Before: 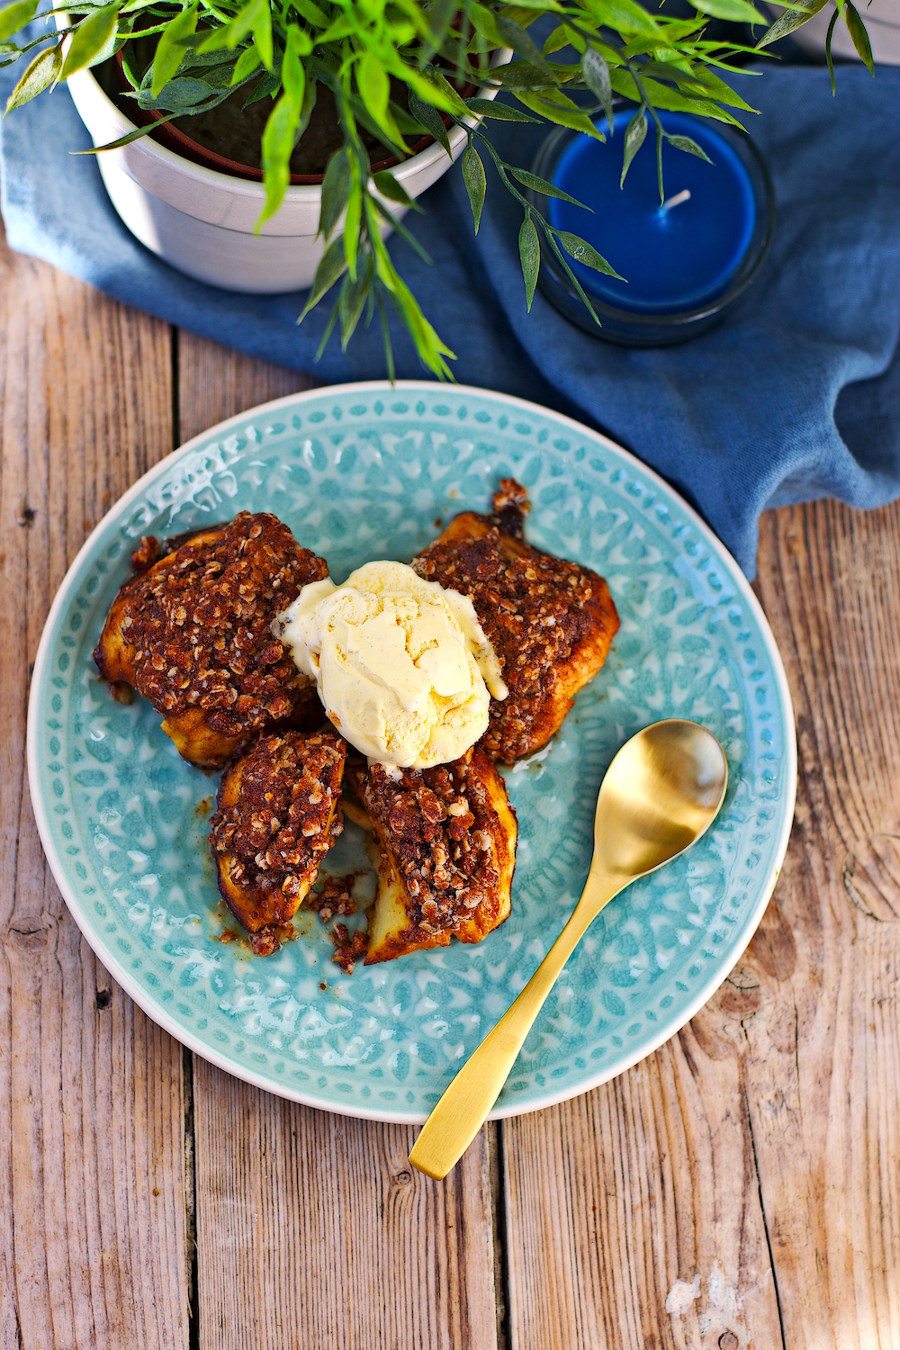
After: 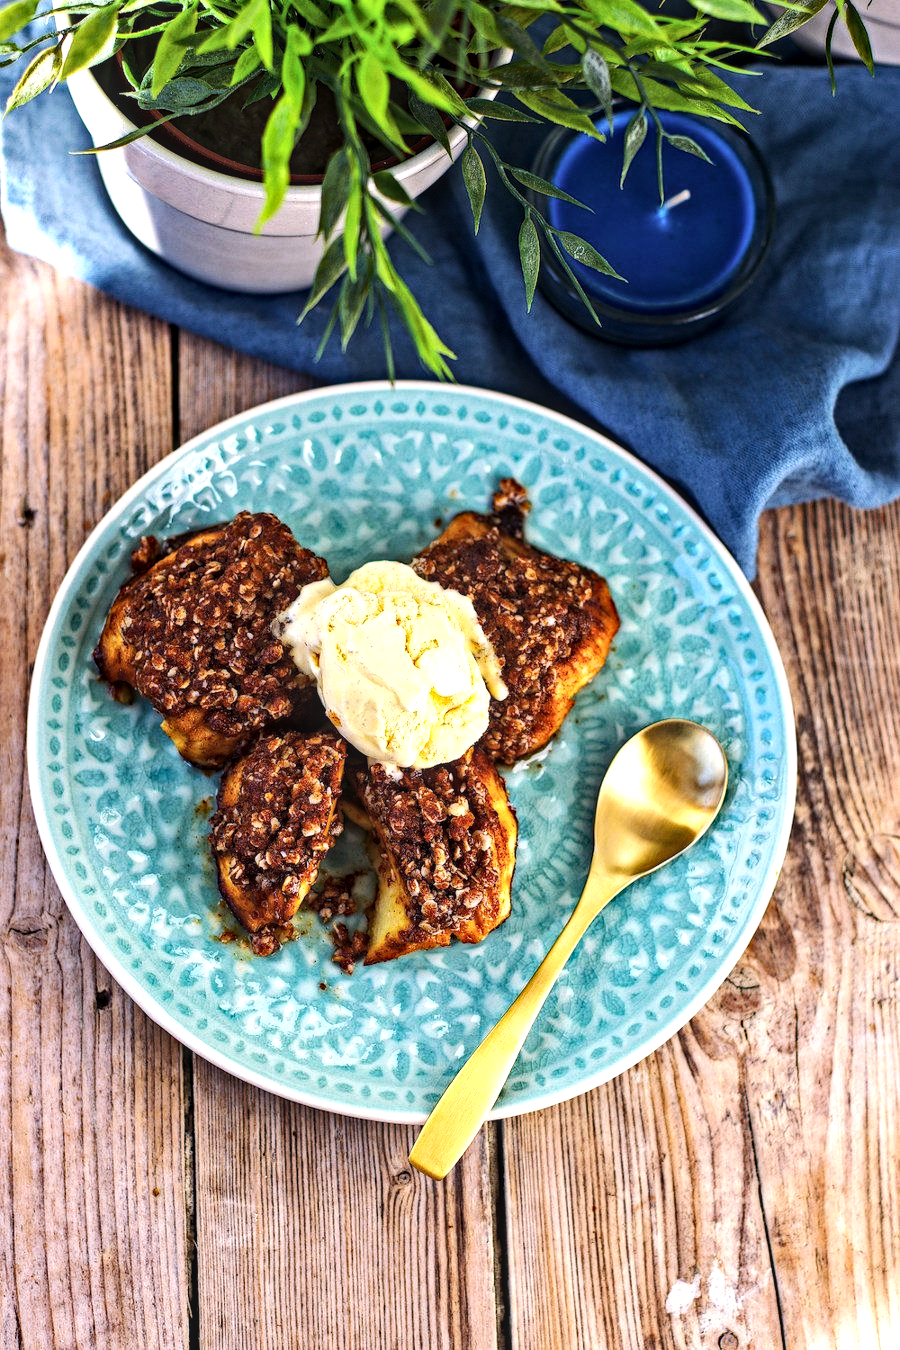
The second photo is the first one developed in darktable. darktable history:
local contrast: on, module defaults
contrast brightness saturation: saturation -0.1
haze removal: compatibility mode true, adaptive false
tone equalizer: -8 EV -0.75 EV, -7 EV -0.7 EV, -6 EV -0.6 EV, -5 EV -0.4 EV, -3 EV 0.4 EV, -2 EV 0.6 EV, -1 EV 0.7 EV, +0 EV 0.75 EV, edges refinement/feathering 500, mask exposure compensation -1.57 EV, preserve details no
